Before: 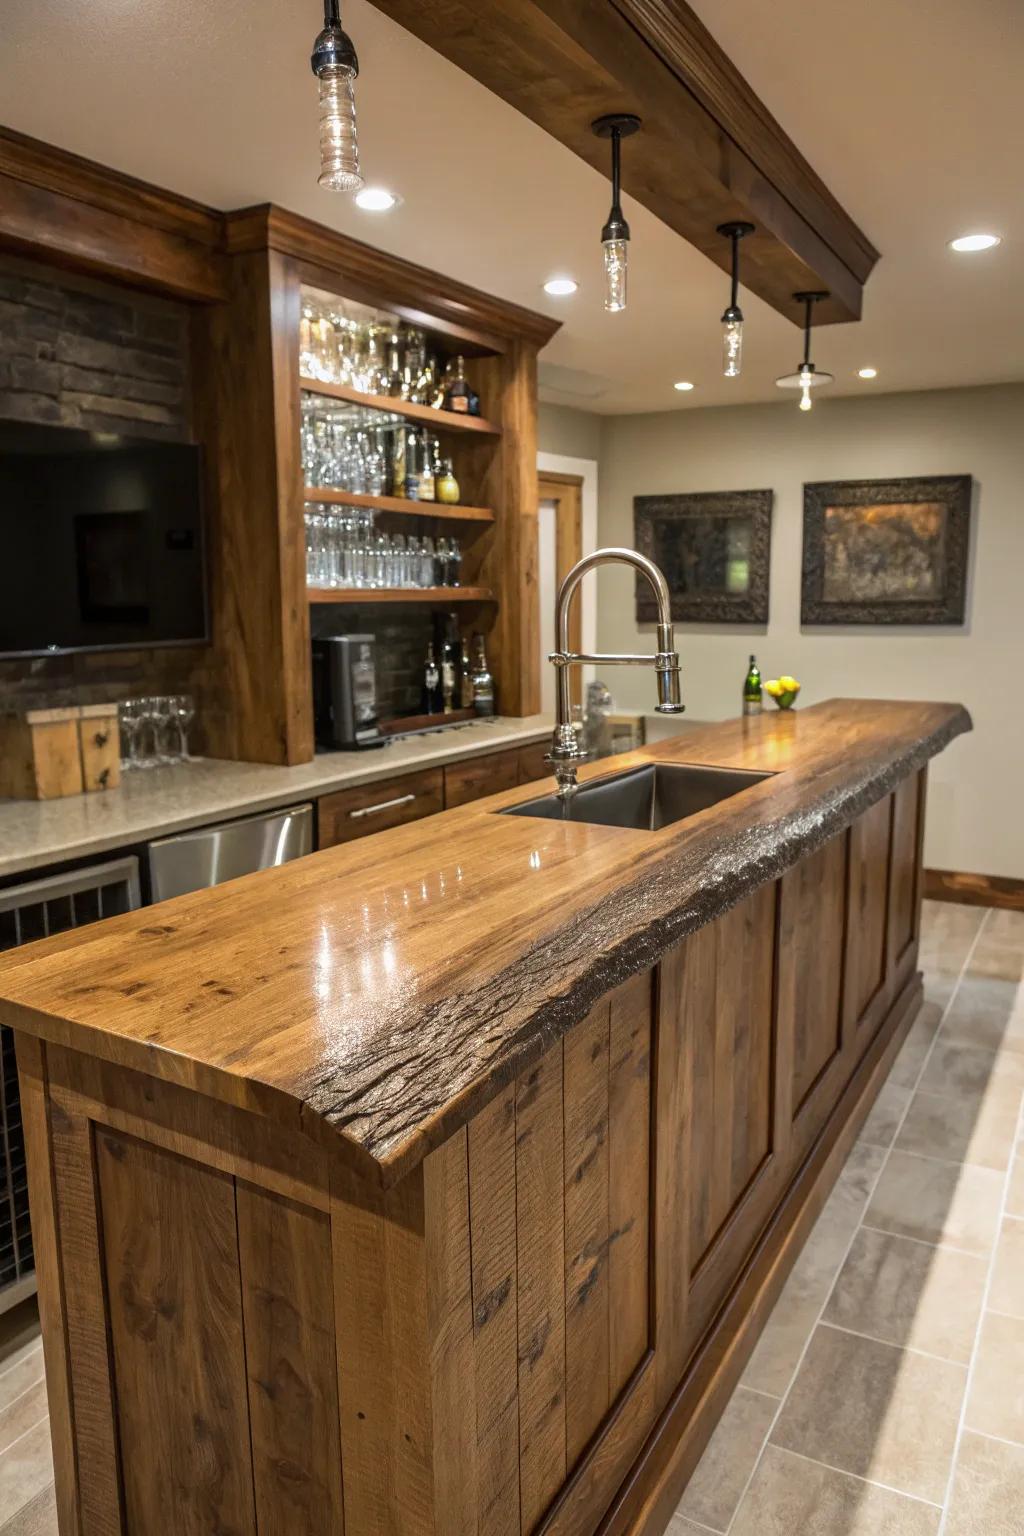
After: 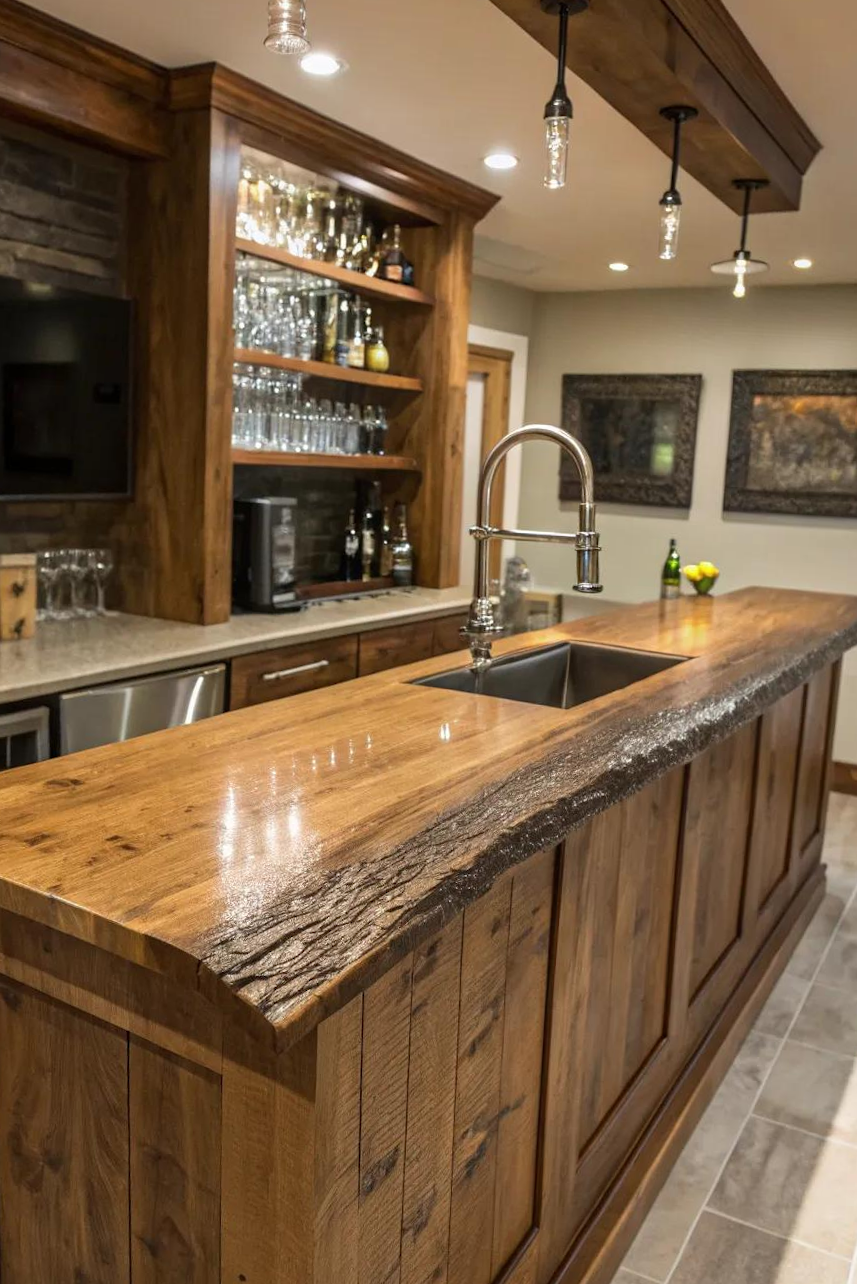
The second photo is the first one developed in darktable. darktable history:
crop and rotate: angle -3.01°, left 5.091%, top 5.182%, right 4.696%, bottom 4.737%
